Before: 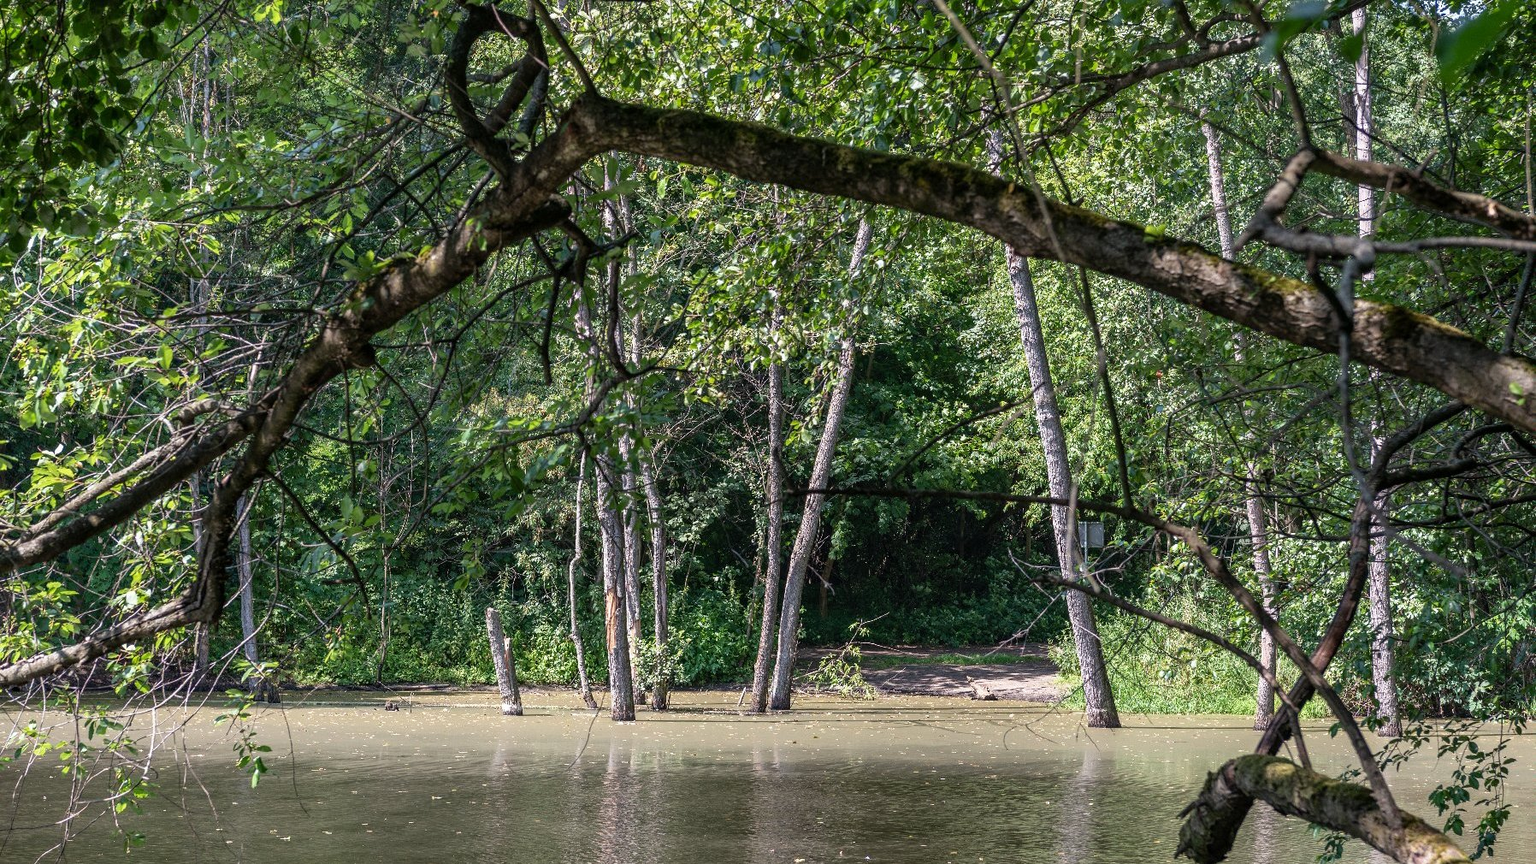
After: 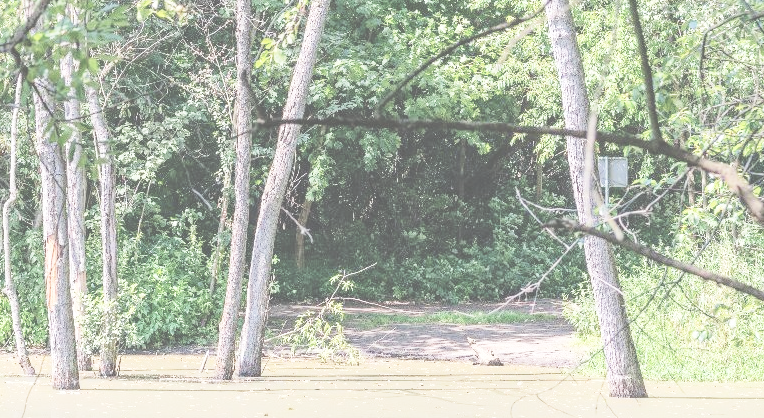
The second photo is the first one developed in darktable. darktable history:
tone equalizer: -7 EV 0.163 EV, -6 EV 0.58 EV, -5 EV 1.17 EV, -4 EV 1.33 EV, -3 EV 1.13 EV, -2 EV 0.6 EV, -1 EV 0.147 EV, edges refinement/feathering 500, mask exposure compensation -1.57 EV, preserve details no
base curve: curves: ch0 [(0, 0.007) (0.028, 0.063) (0.121, 0.311) (0.46, 0.743) (0.859, 0.957) (1, 1)], preserve colors none
exposure: black level correction -0.031, compensate highlight preservation false
crop: left 36.951%, top 44.882%, right 20.479%, bottom 13.725%
